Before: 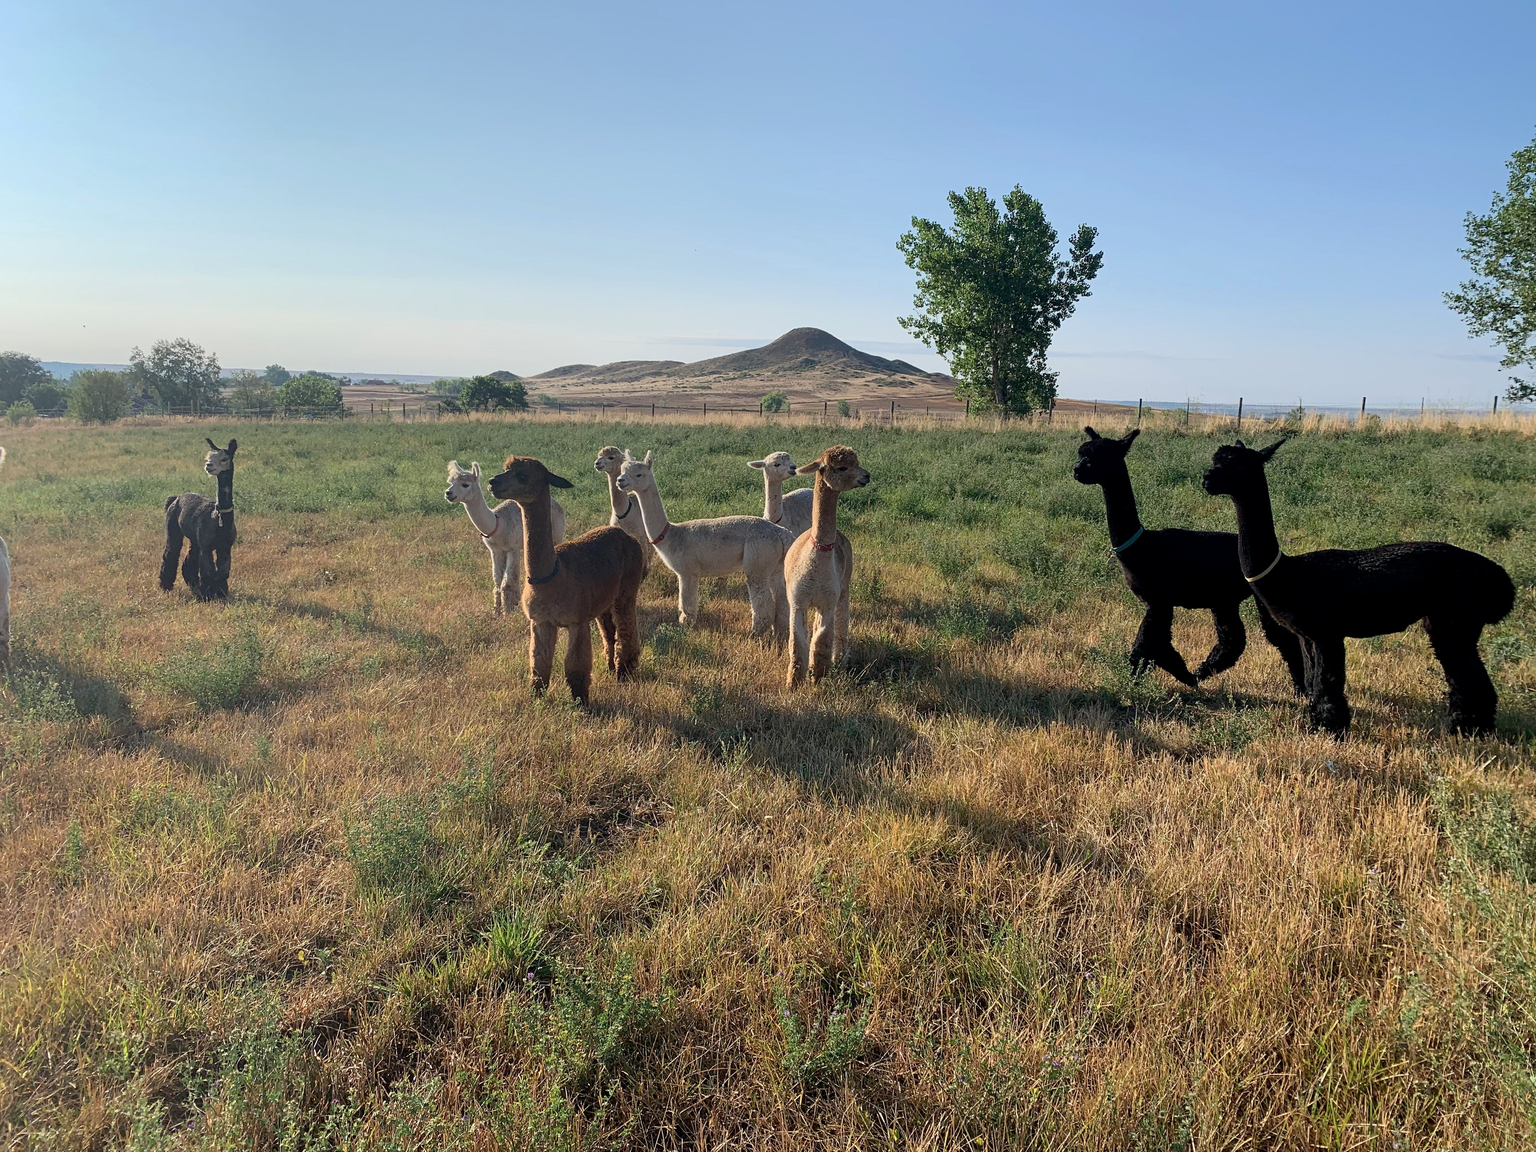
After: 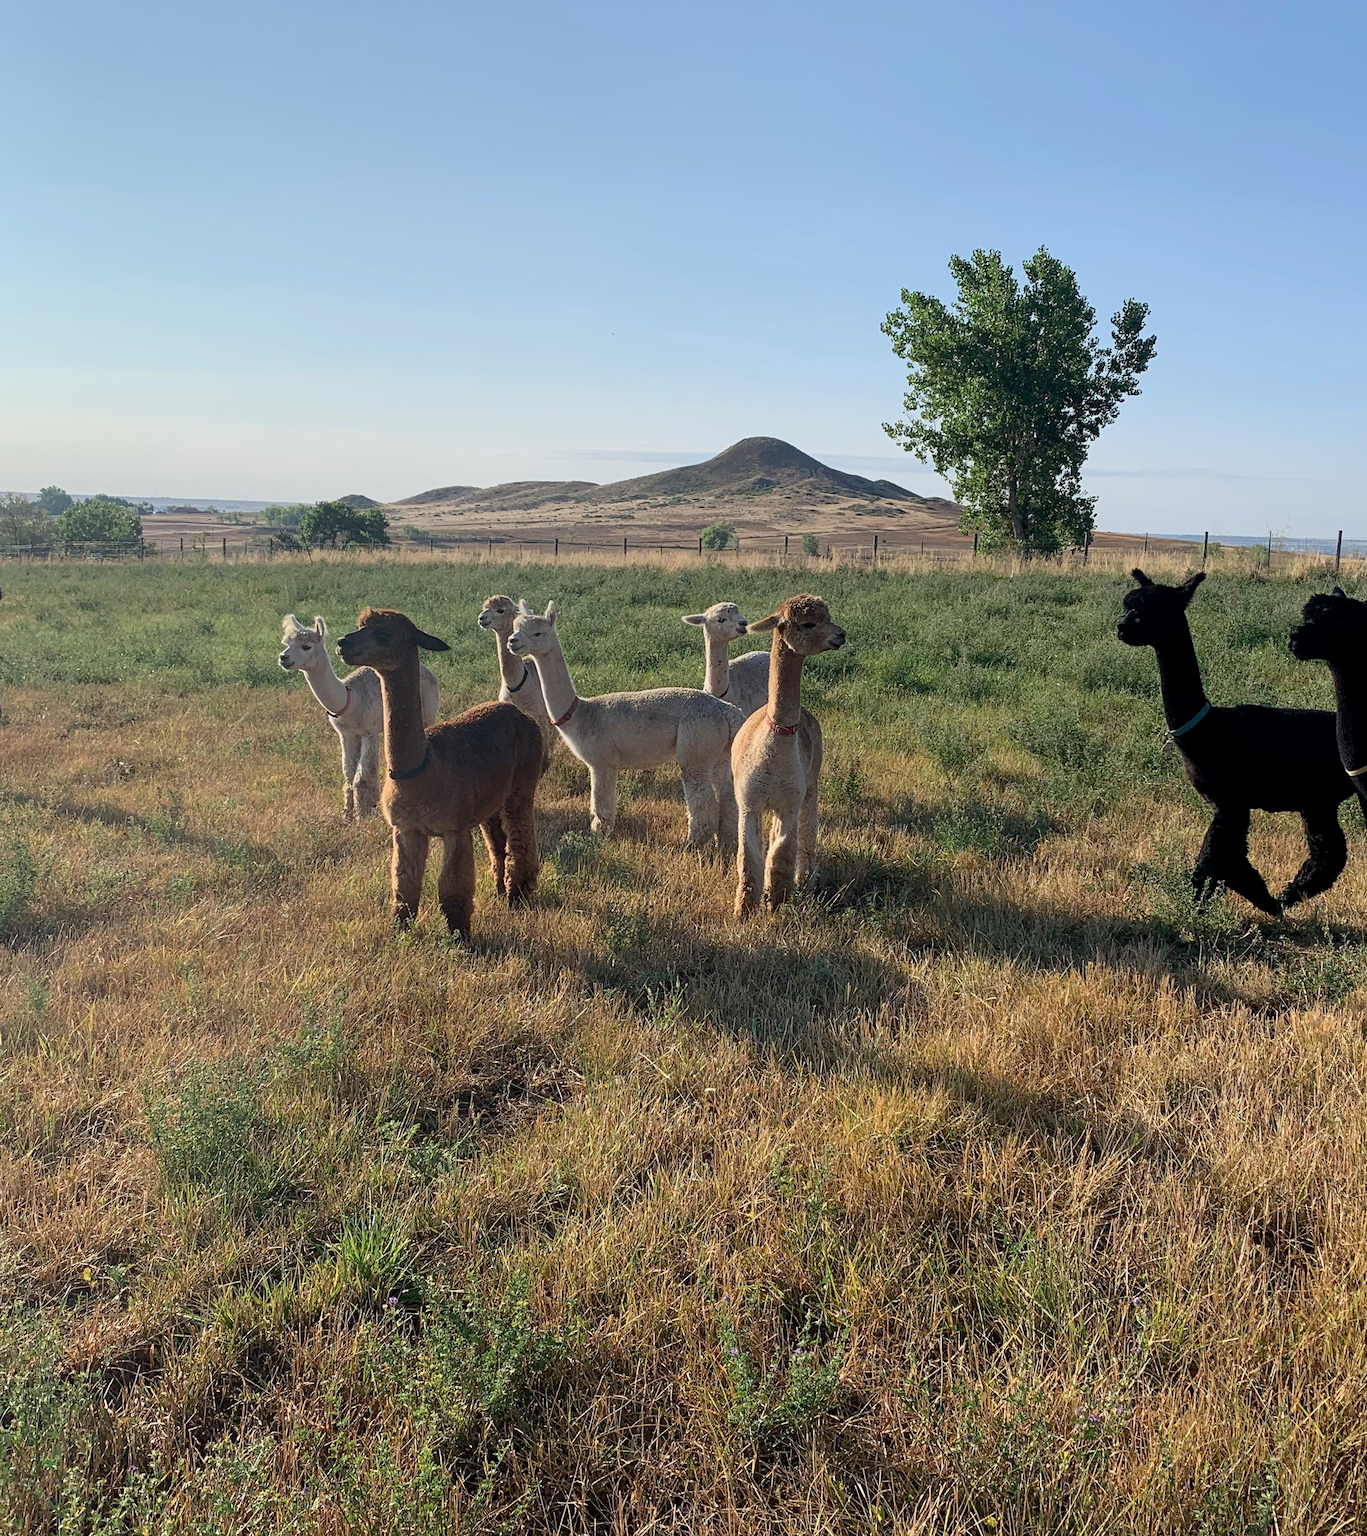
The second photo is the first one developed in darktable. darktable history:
crop: left 15.366%, right 17.843%
